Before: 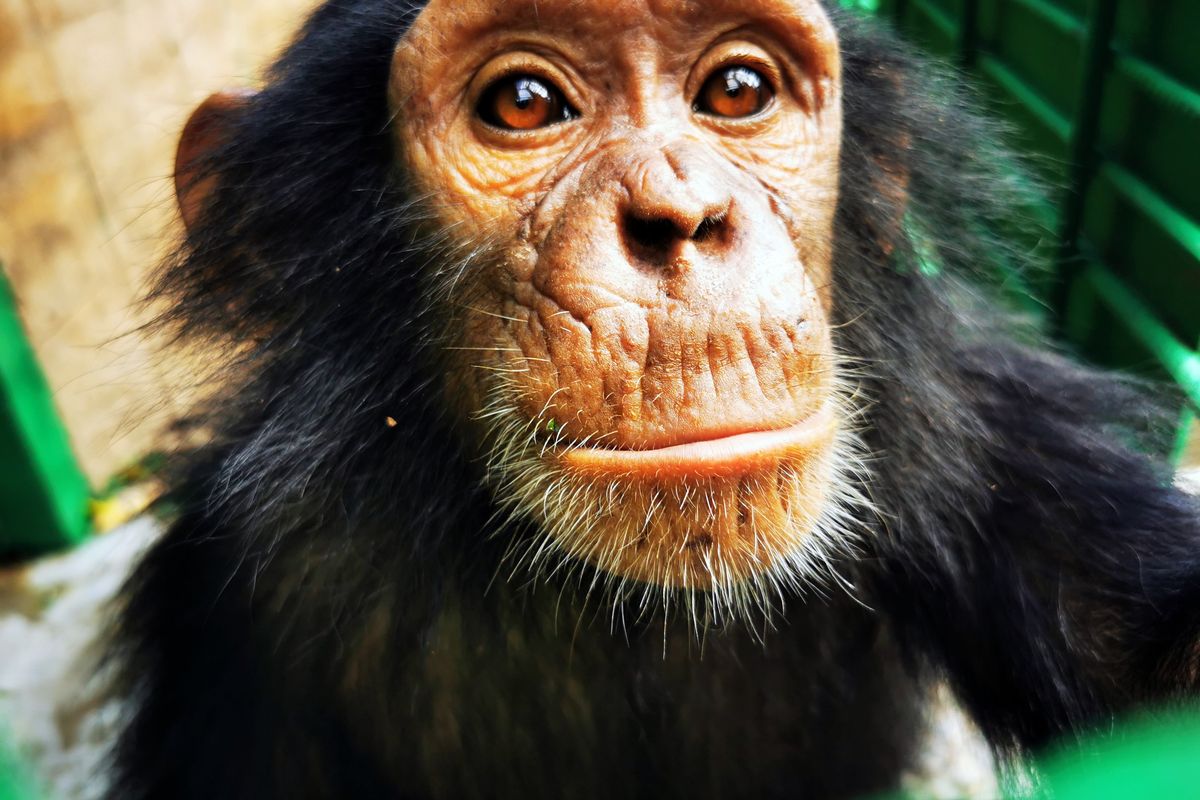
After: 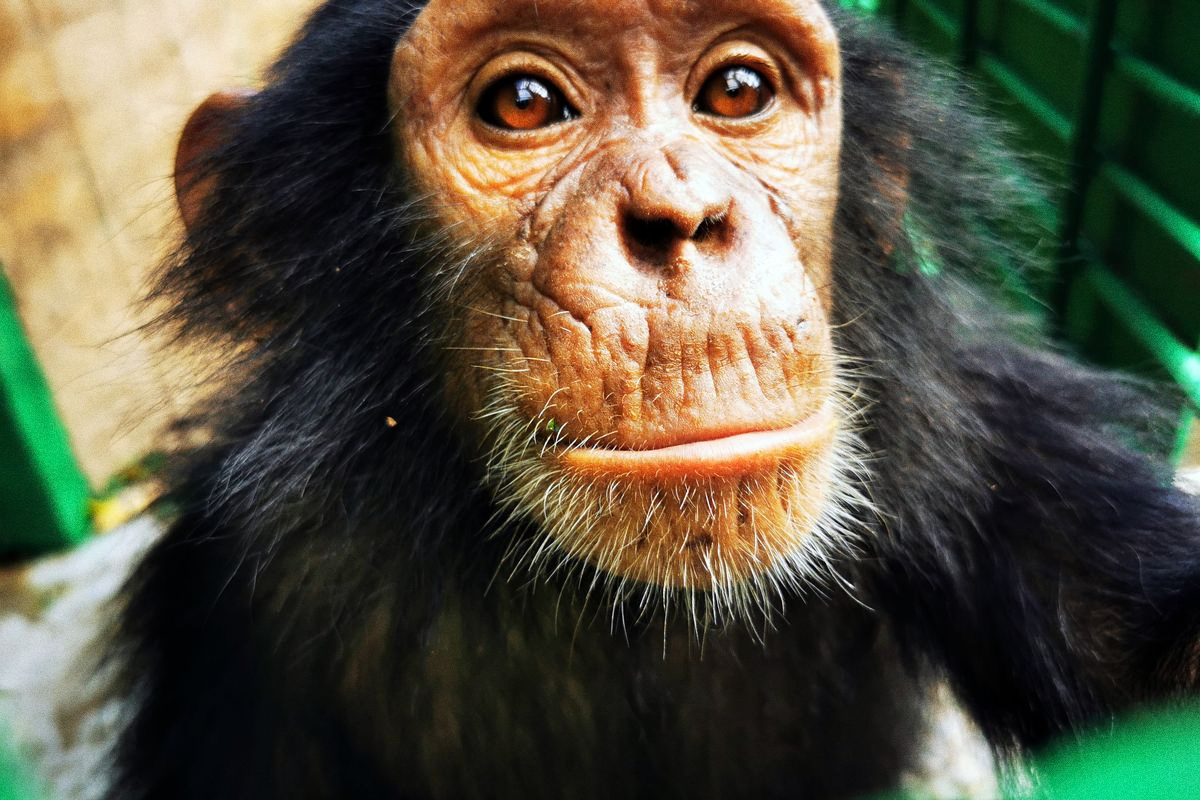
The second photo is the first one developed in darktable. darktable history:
grain: on, module defaults
color correction: highlights a* -0.182, highlights b* -0.124
